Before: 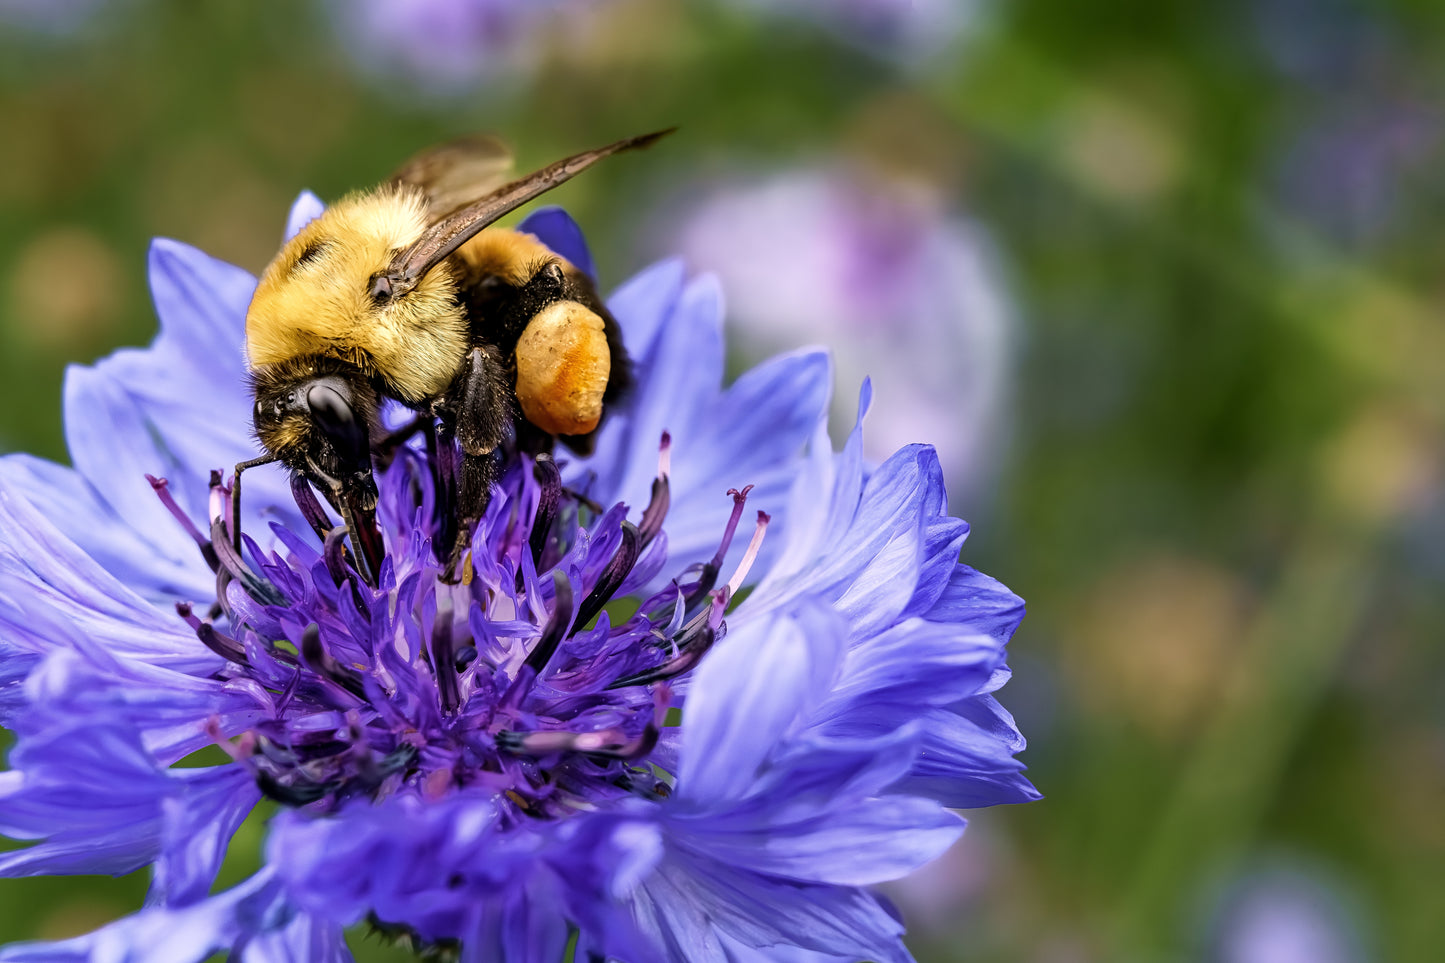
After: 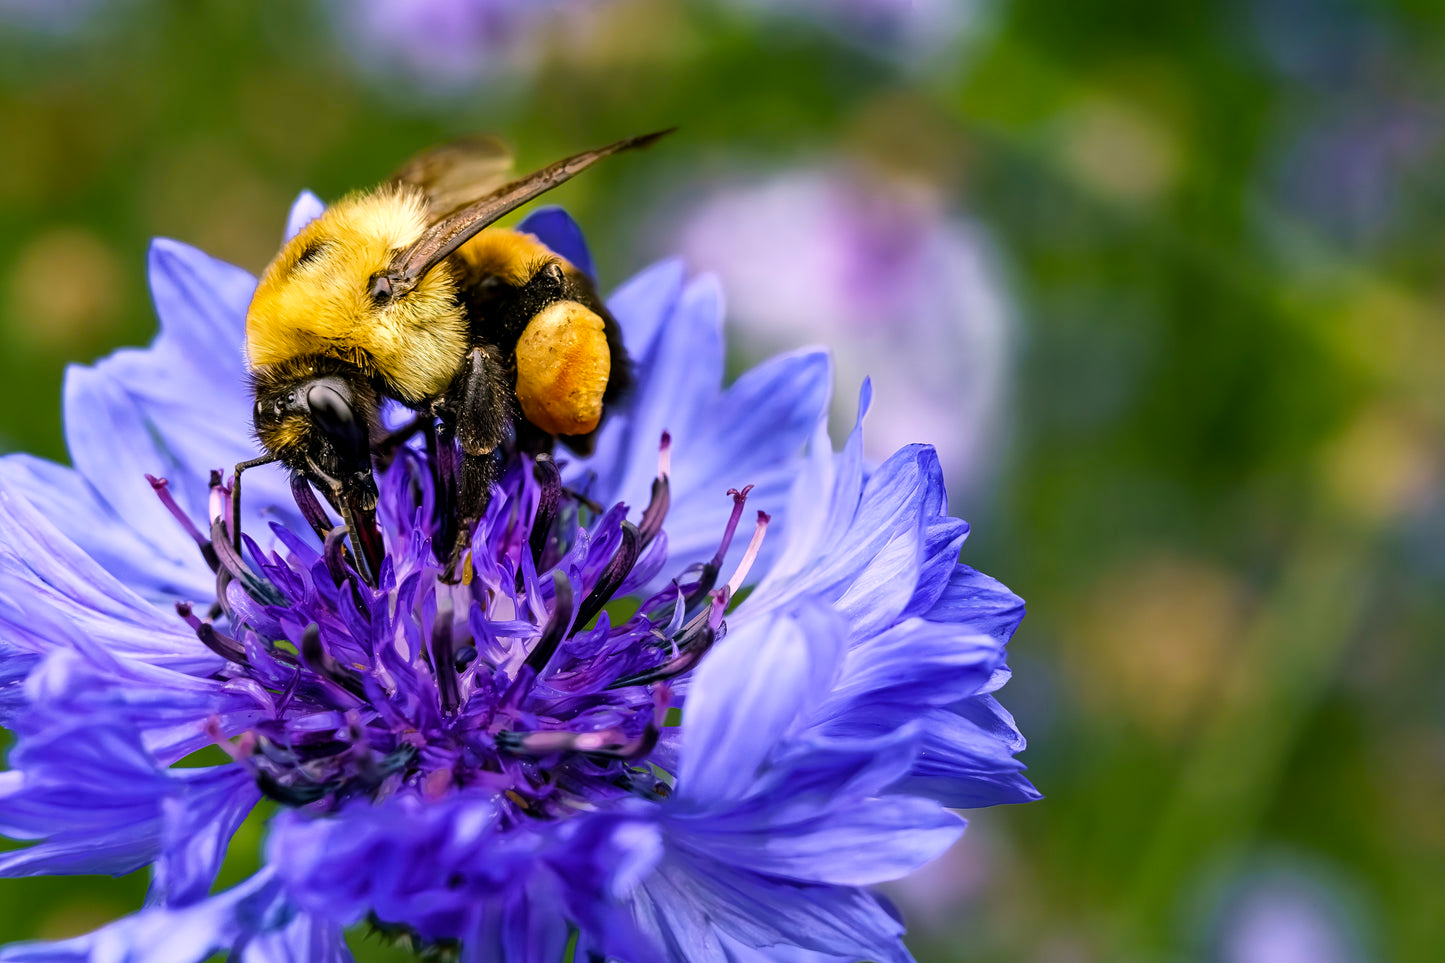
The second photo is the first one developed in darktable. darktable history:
color balance rgb: shadows lift › luminance -8.014%, shadows lift › chroma 2.407%, shadows lift › hue 165.46°, highlights gain › chroma 0.163%, highlights gain › hue 331.17°, perceptual saturation grading › global saturation 25.473%
